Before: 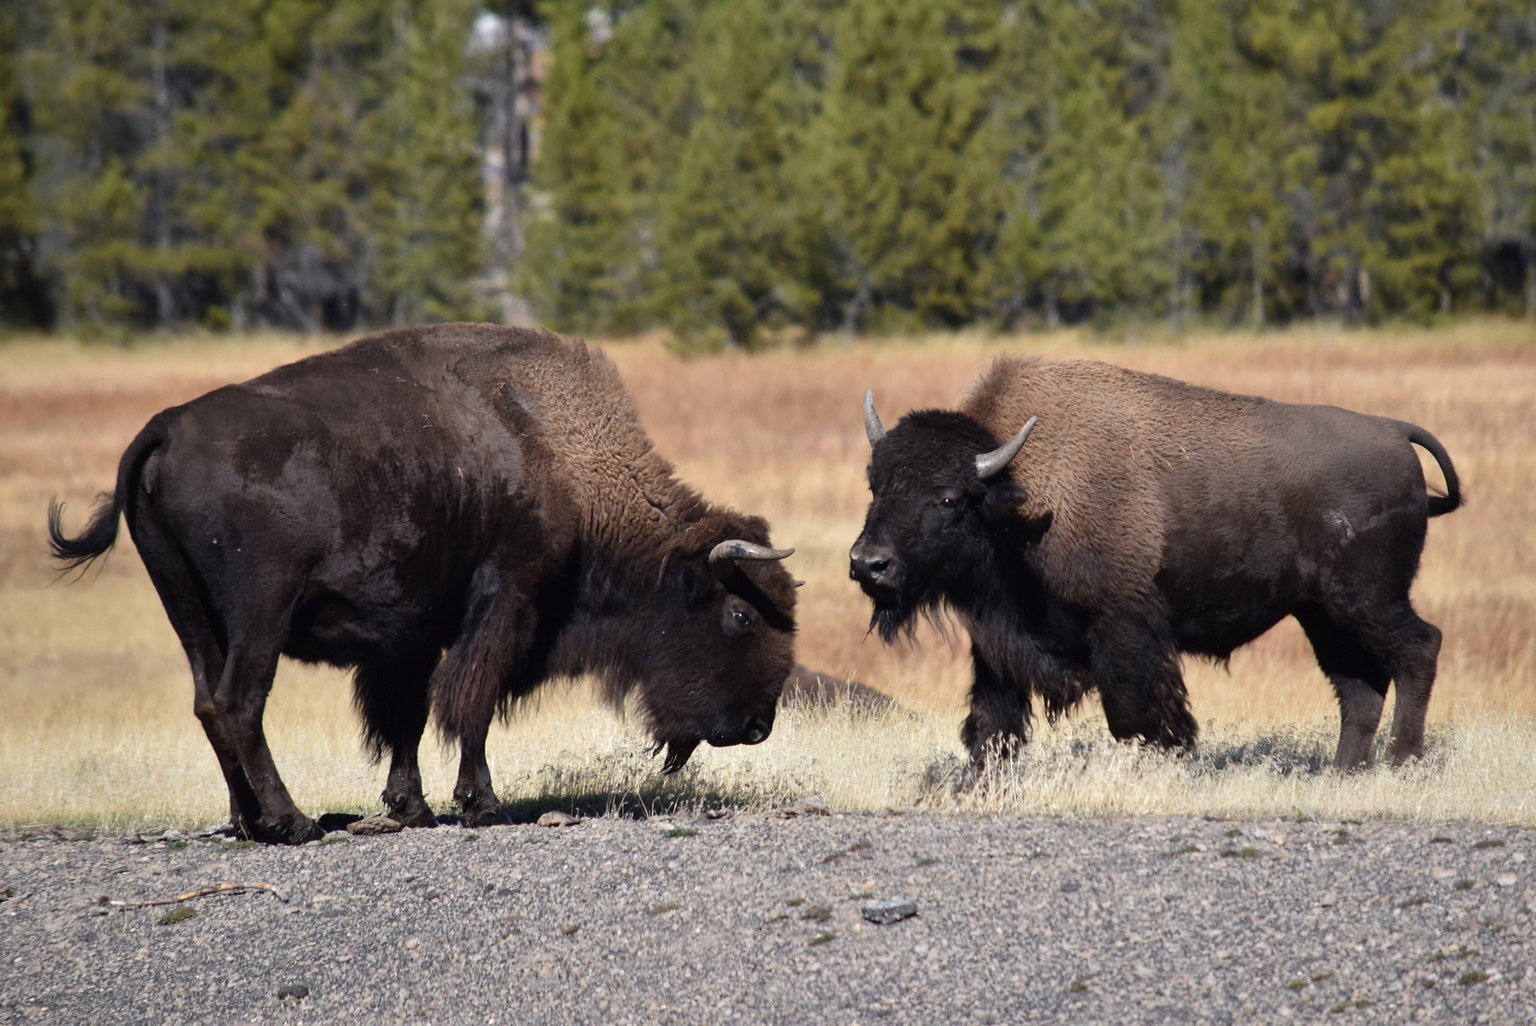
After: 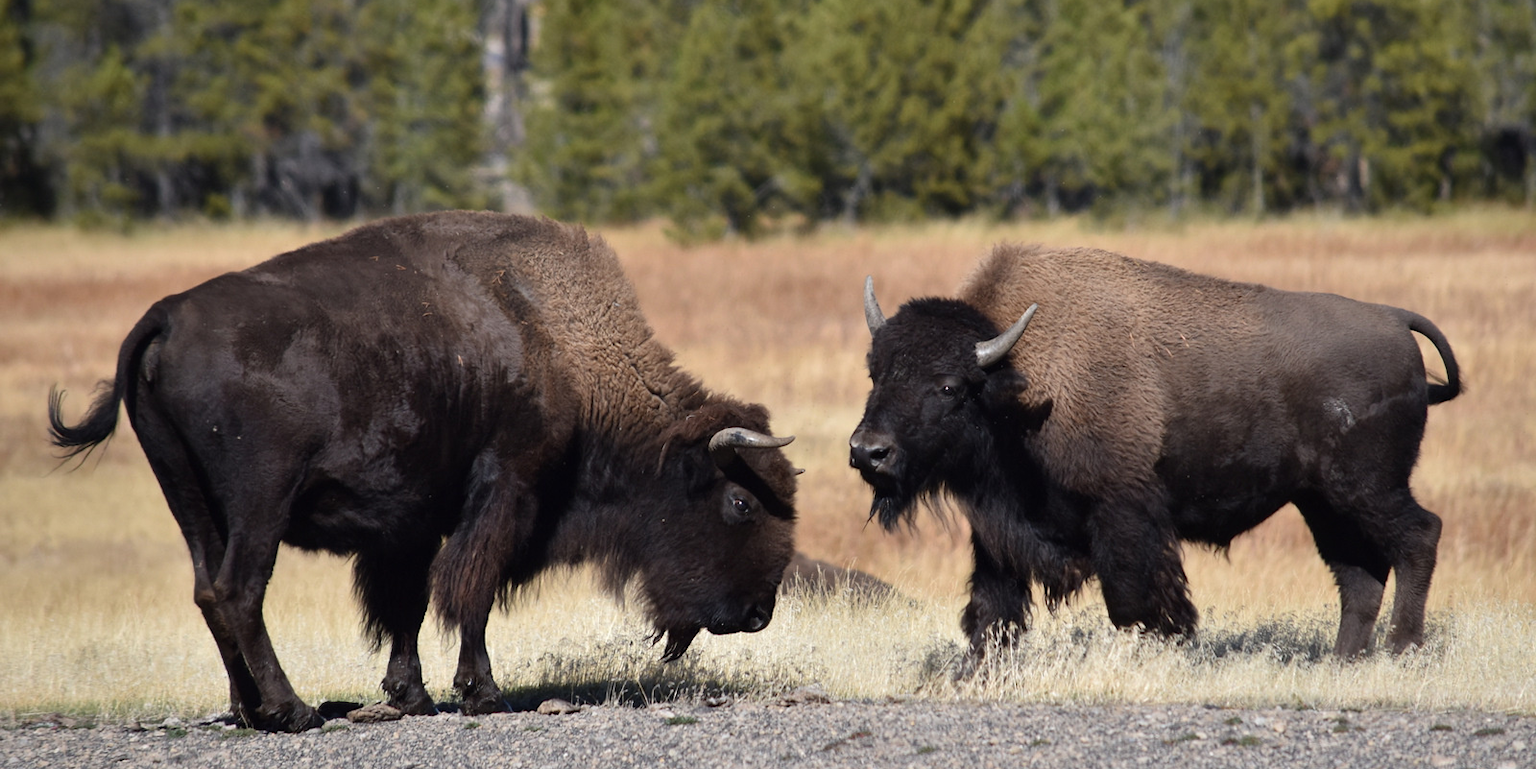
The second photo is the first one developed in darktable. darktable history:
crop: top 11.028%, bottom 13.918%
